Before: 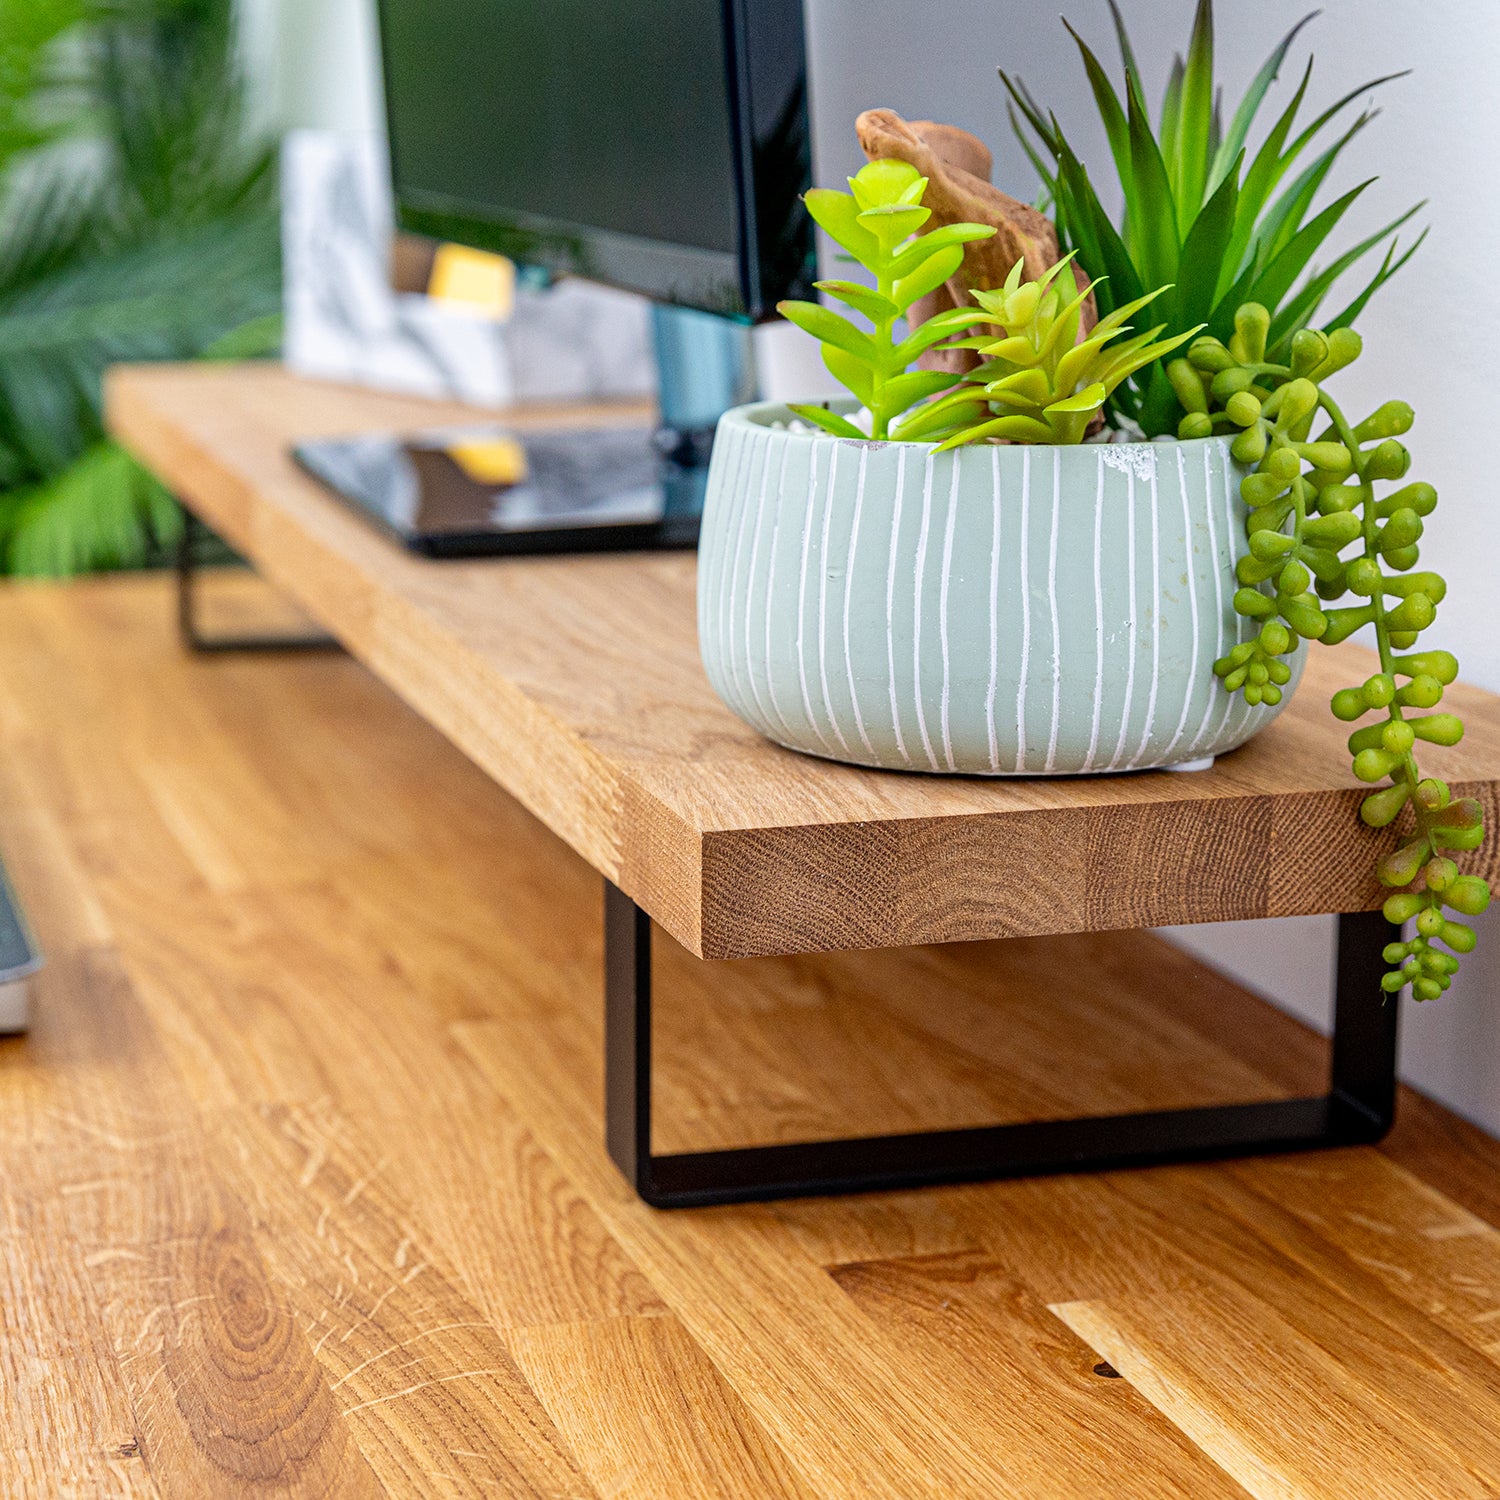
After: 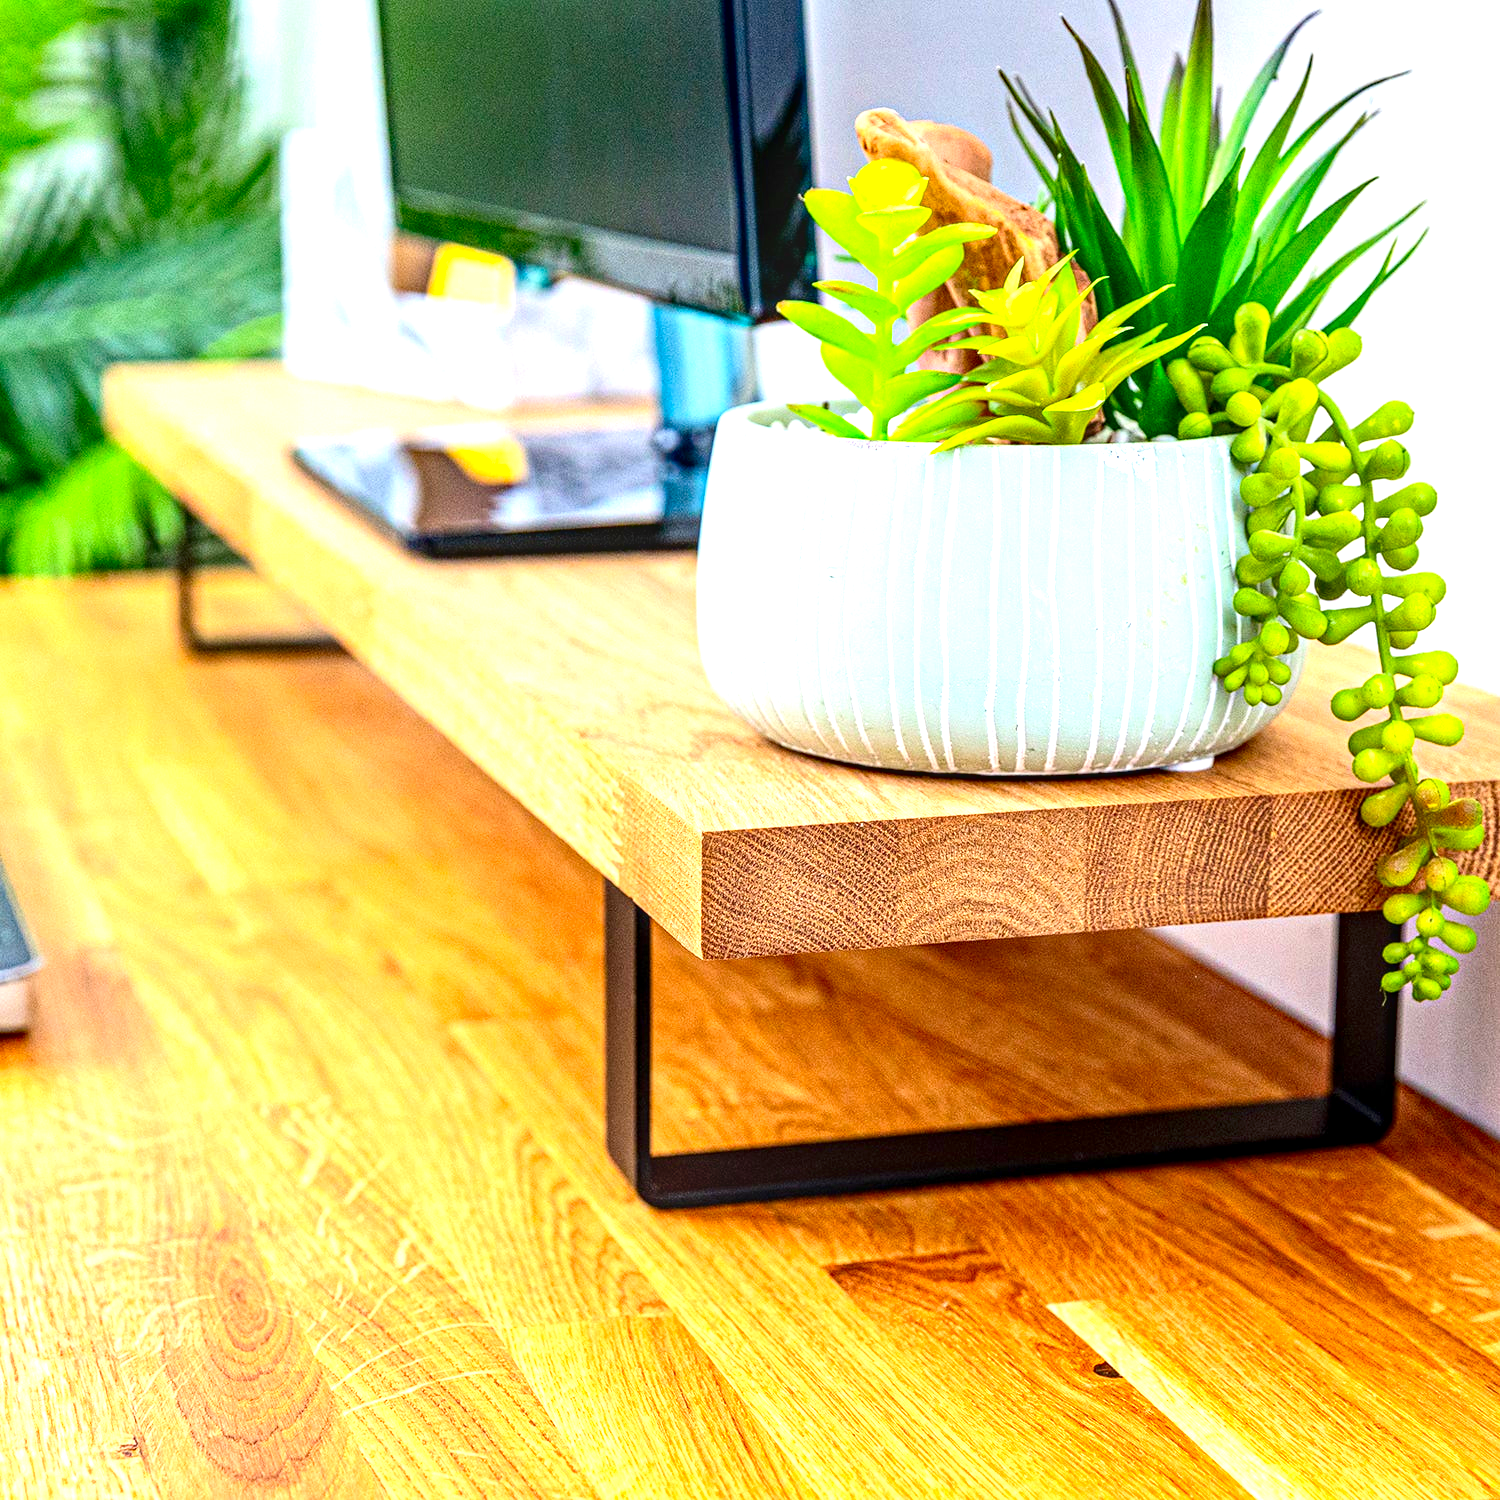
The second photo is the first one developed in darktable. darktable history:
contrast brightness saturation: contrast 0.16, saturation 0.32
exposure: black level correction 0, exposure 1.2 EV, compensate highlight preservation false
haze removal: compatibility mode true, adaptive false
local contrast: detail 130%
